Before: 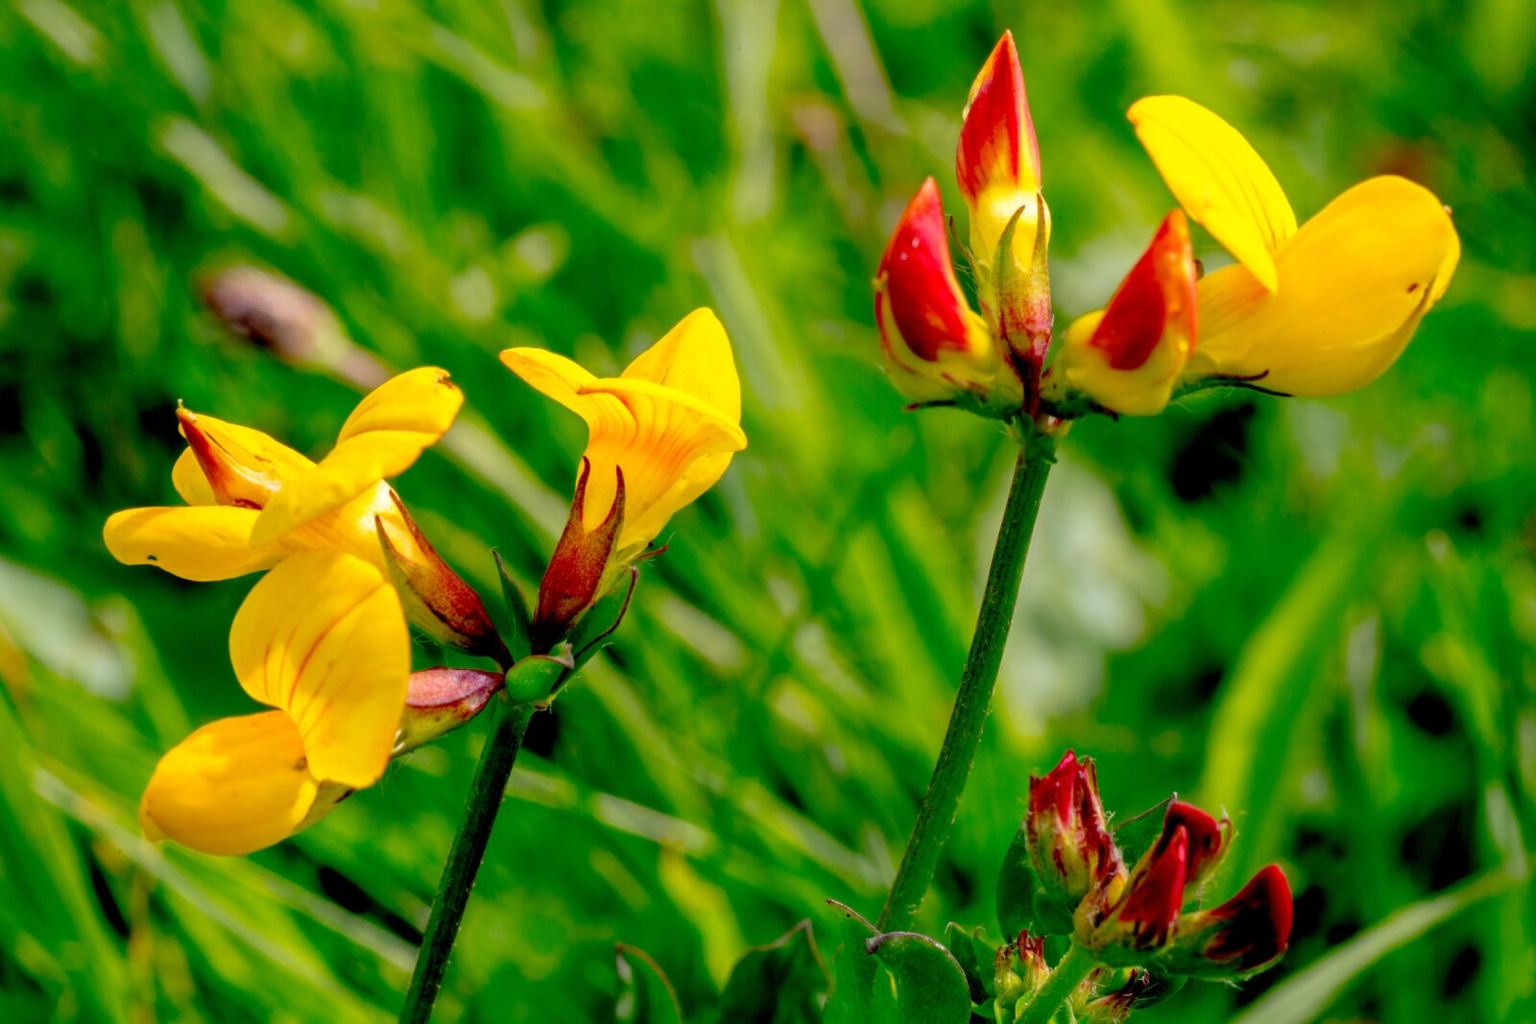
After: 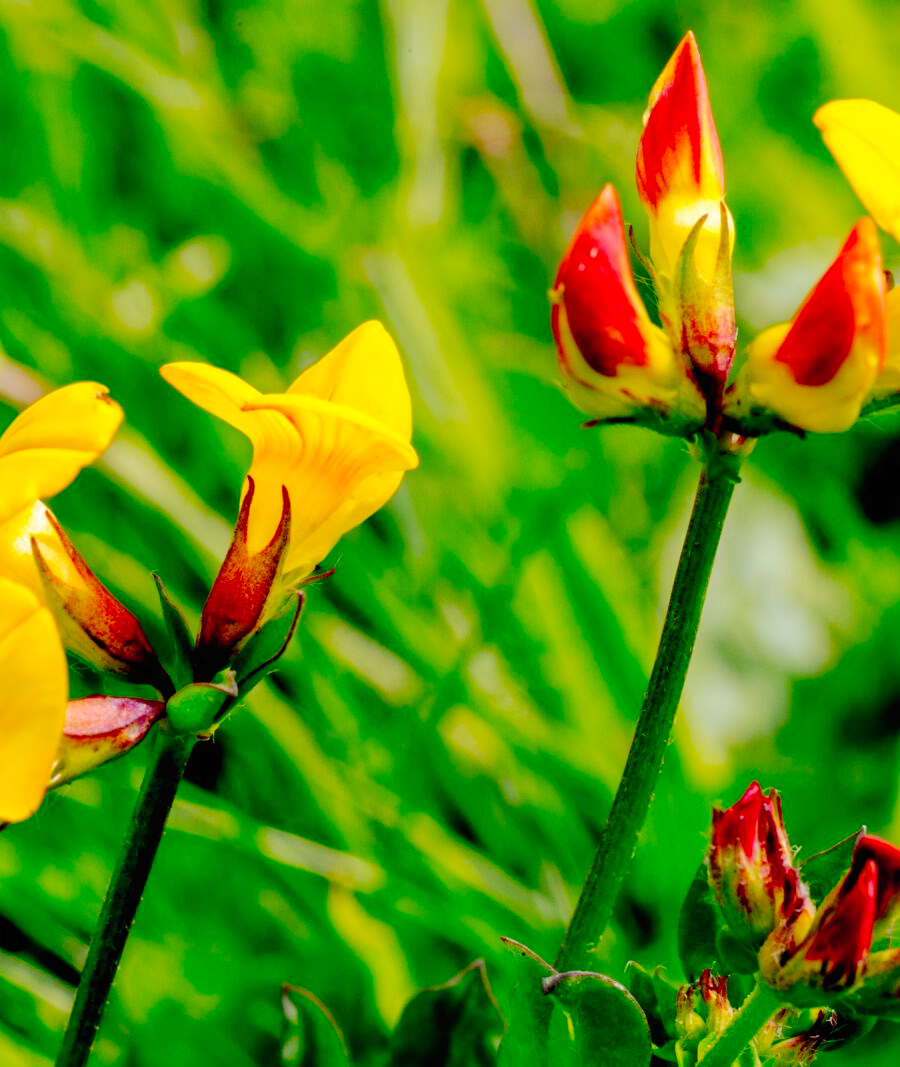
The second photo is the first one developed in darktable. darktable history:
contrast brightness saturation: brightness 0.15
tone curve: curves: ch0 [(0, 0) (0.003, 0.007) (0.011, 0.008) (0.025, 0.007) (0.044, 0.009) (0.069, 0.012) (0.1, 0.02) (0.136, 0.035) (0.177, 0.06) (0.224, 0.104) (0.277, 0.16) (0.335, 0.228) (0.399, 0.308) (0.468, 0.418) (0.543, 0.525) (0.623, 0.635) (0.709, 0.723) (0.801, 0.802) (0.898, 0.889) (1, 1)], preserve colors none
crop and rotate: left 22.516%, right 21.234%
